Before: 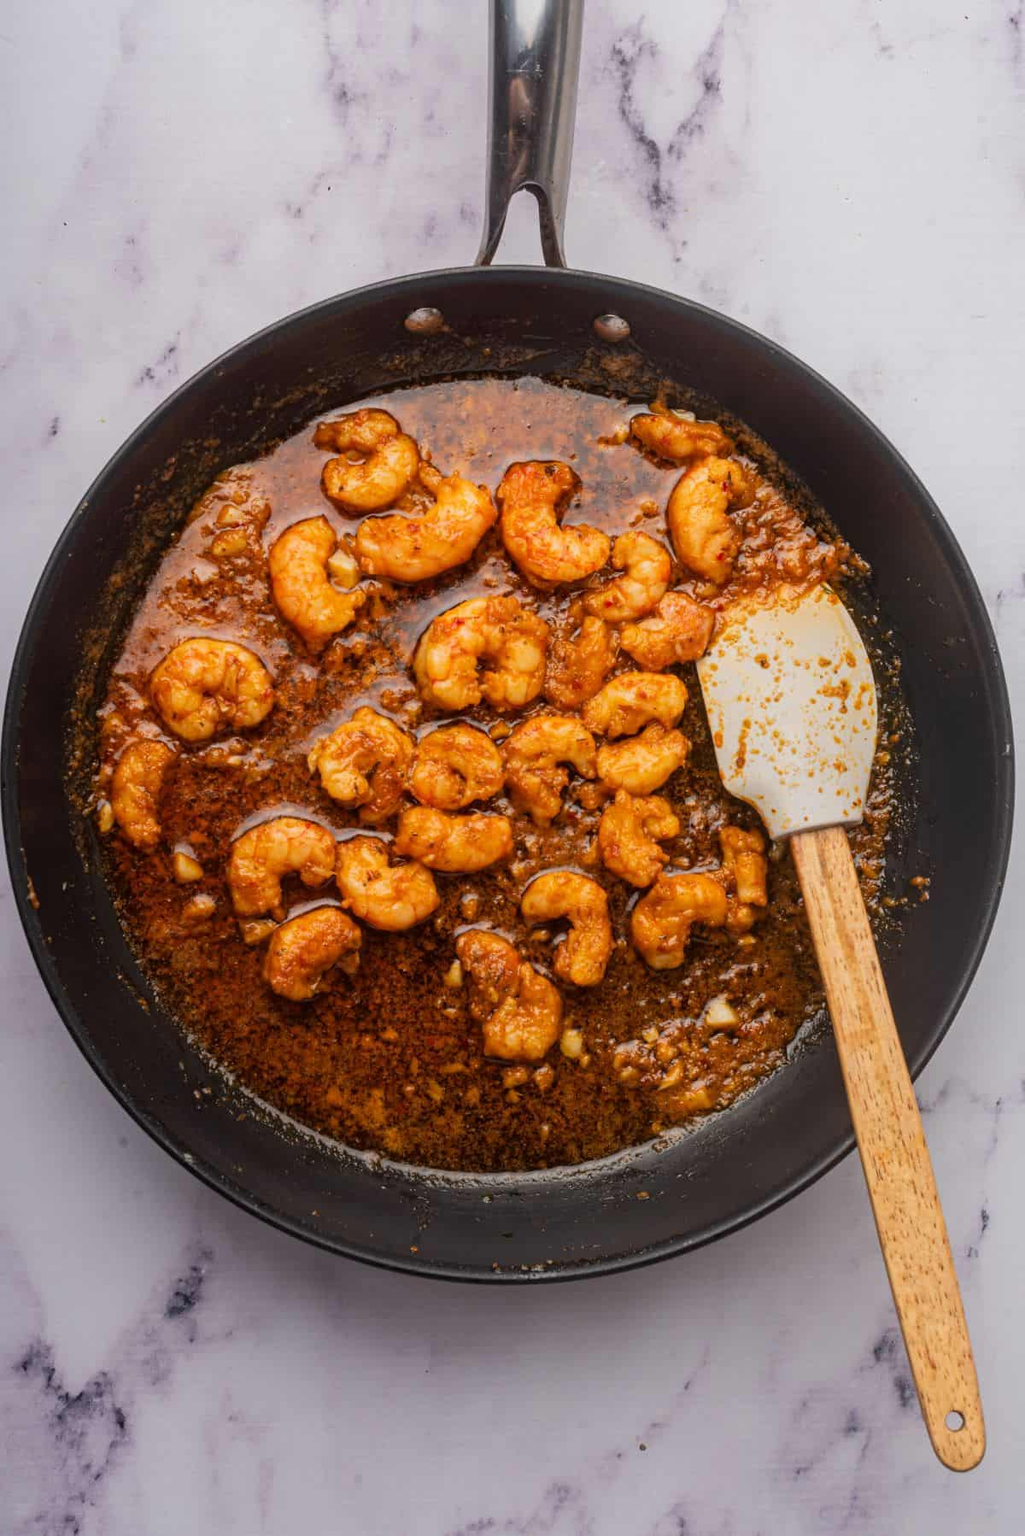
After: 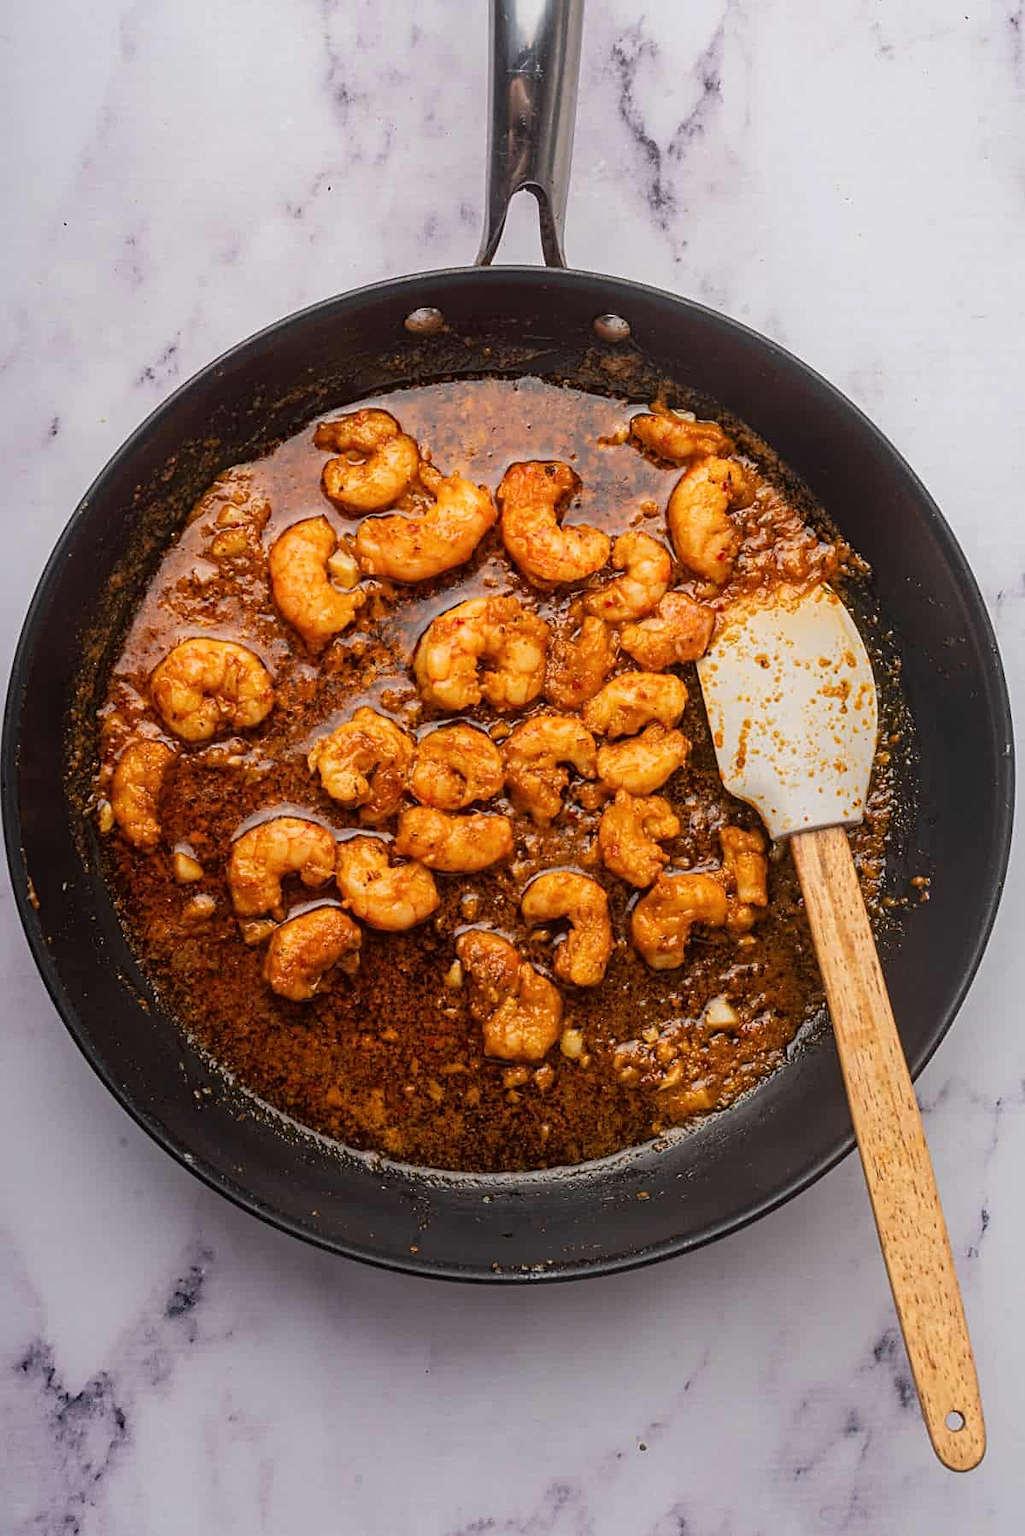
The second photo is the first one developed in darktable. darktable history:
sharpen: on, module defaults
shadows and highlights: shadows -10.56, white point adjustment 1.63, highlights 8.67
